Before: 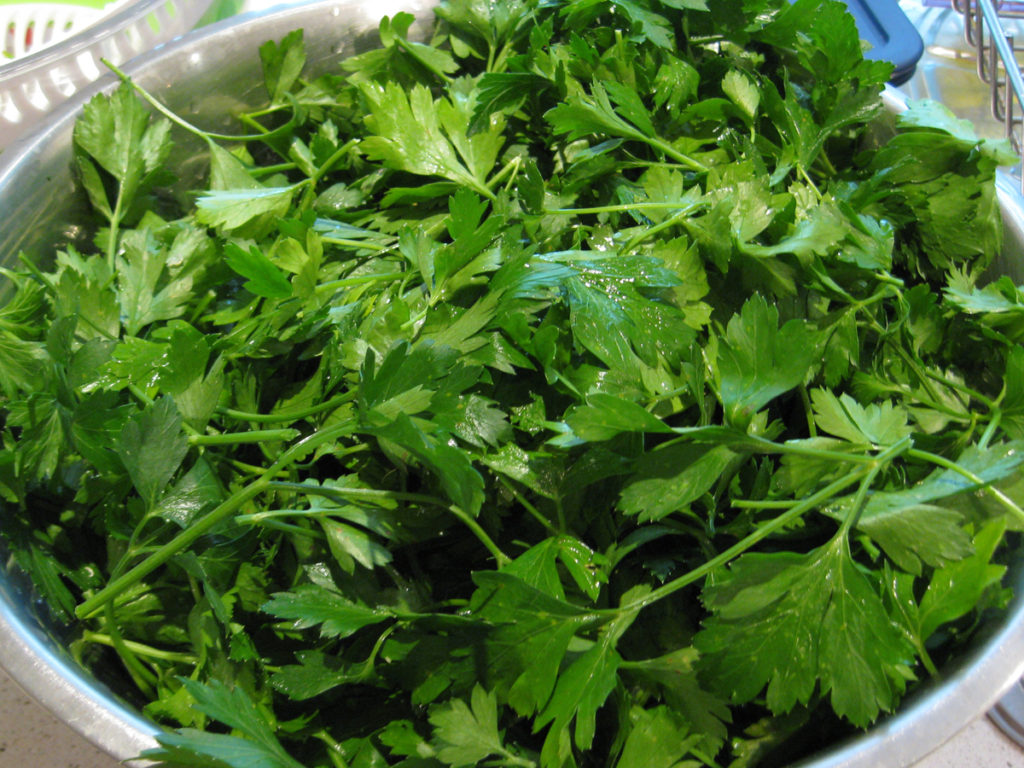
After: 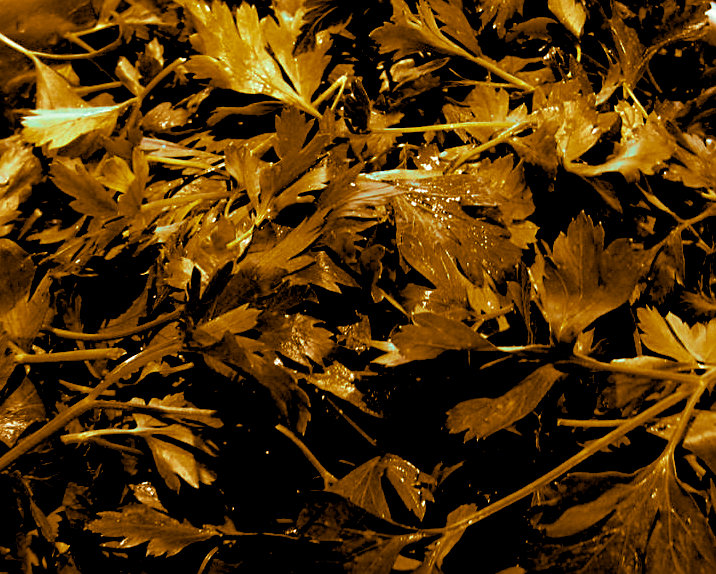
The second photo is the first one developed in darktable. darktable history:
exposure: black level correction 0.029, exposure -0.073 EV, compensate highlight preservation false
sharpen: on, module defaults
split-toning: shadows › hue 26°, shadows › saturation 0.92, highlights › hue 40°, highlights › saturation 0.92, balance -63, compress 0%
white balance: red 0.976, blue 1.04
crop and rotate: left 17.046%, top 10.659%, right 12.989%, bottom 14.553%
color correction: highlights a* -5.94, highlights b* 9.48, shadows a* 10.12, shadows b* 23.94
rgb levels: levels [[0.034, 0.472, 0.904], [0, 0.5, 1], [0, 0.5, 1]]
